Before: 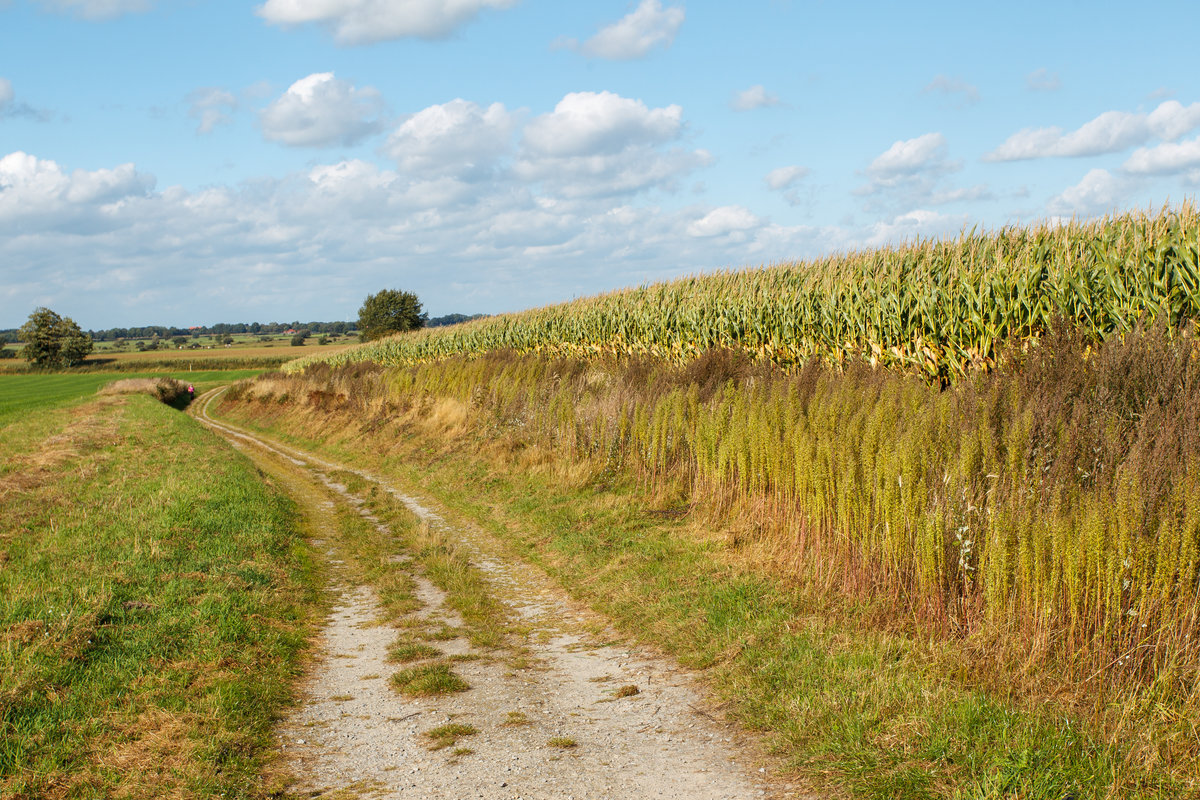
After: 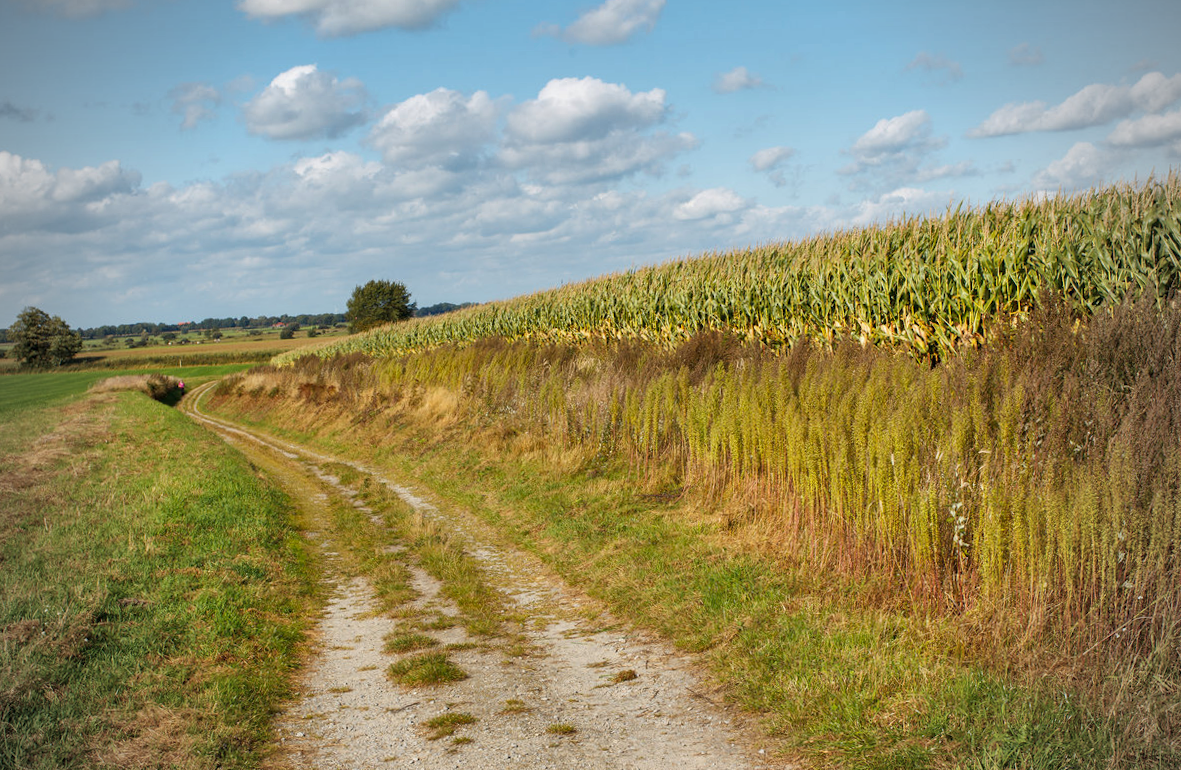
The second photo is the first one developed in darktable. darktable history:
bloom: size 9%, threshold 100%, strength 7%
vignetting: fall-off start 74.49%, fall-off radius 65.9%, brightness -0.628, saturation -0.68
rotate and perspective: rotation -1.42°, crop left 0.016, crop right 0.984, crop top 0.035, crop bottom 0.965
shadows and highlights: shadows 43.71, white point adjustment -1.46, soften with gaussian
